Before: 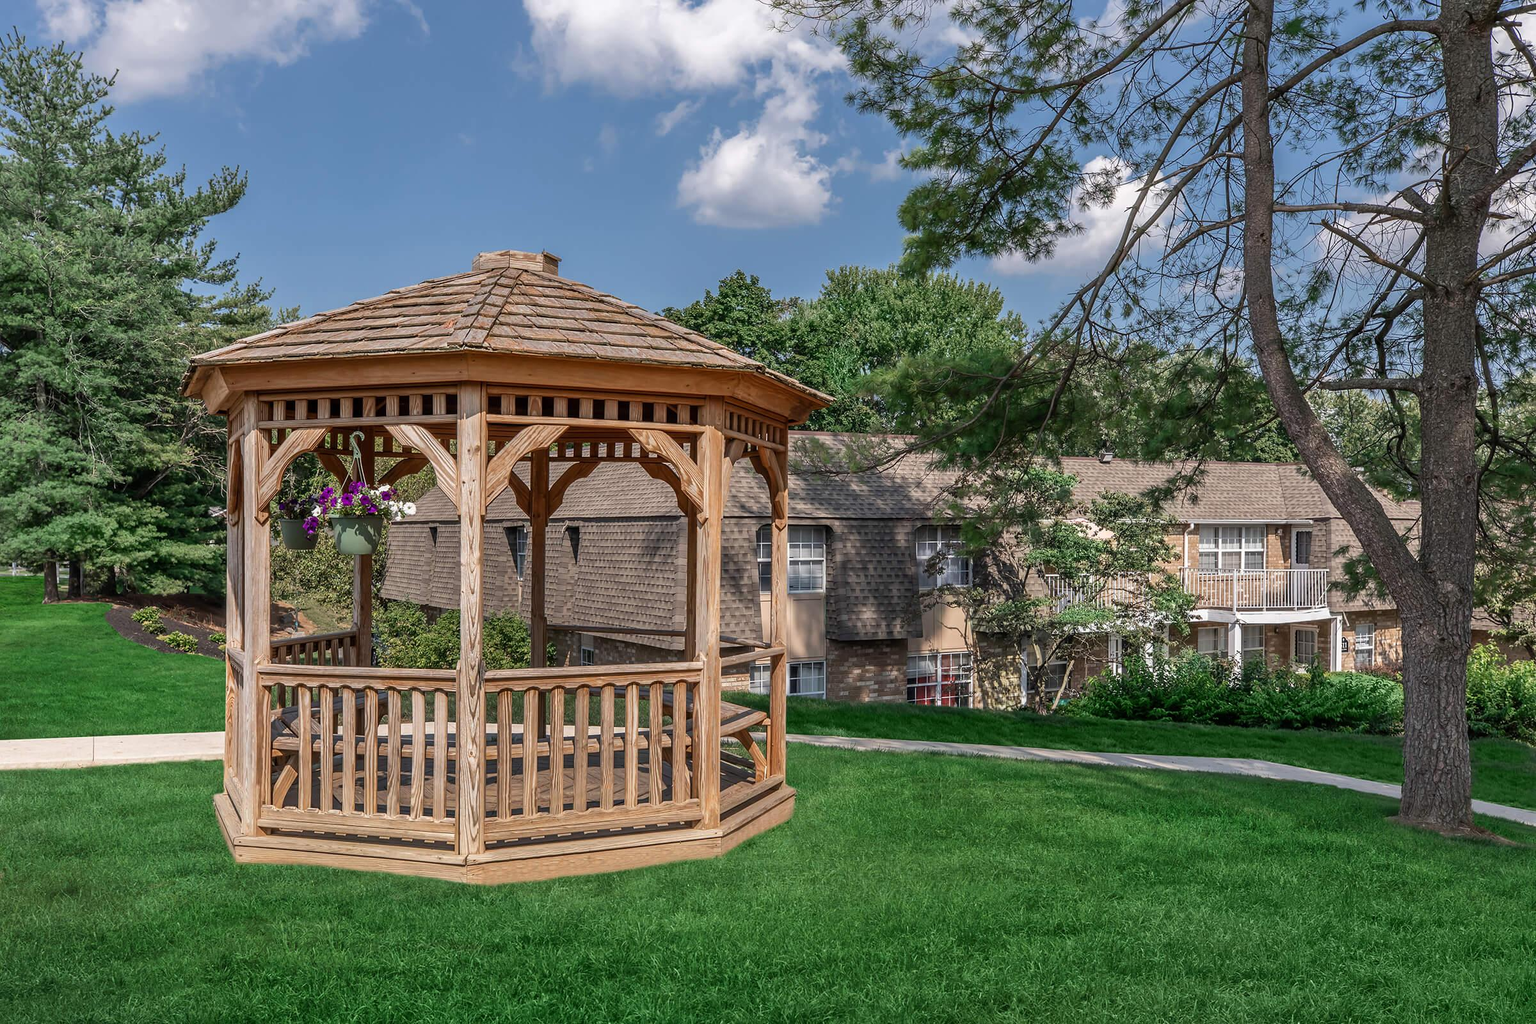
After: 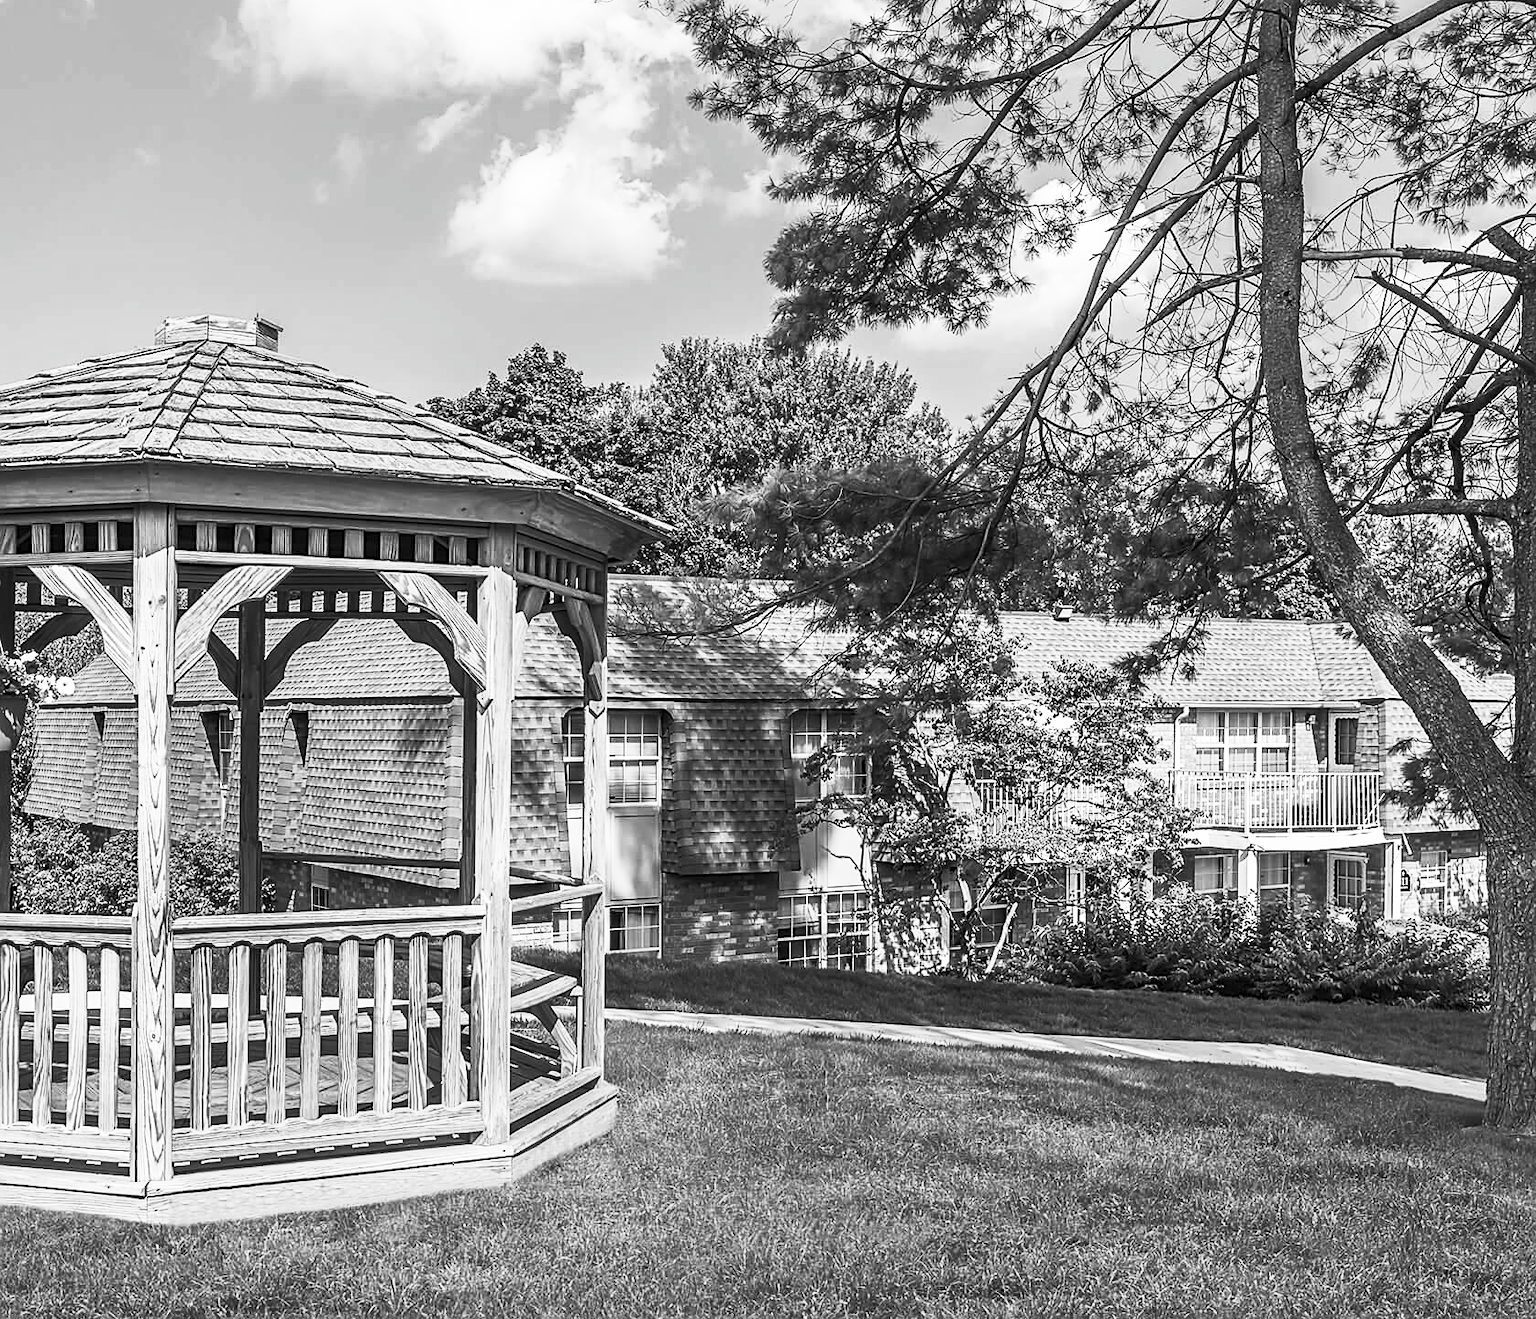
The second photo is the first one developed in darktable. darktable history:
contrast brightness saturation: contrast 0.538, brightness 0.487, saturation -0.997
sharpen: on, module defaults
crop and rotate: left 23.75%, top 2.985%, right 6.438%, bottom 7.065%
